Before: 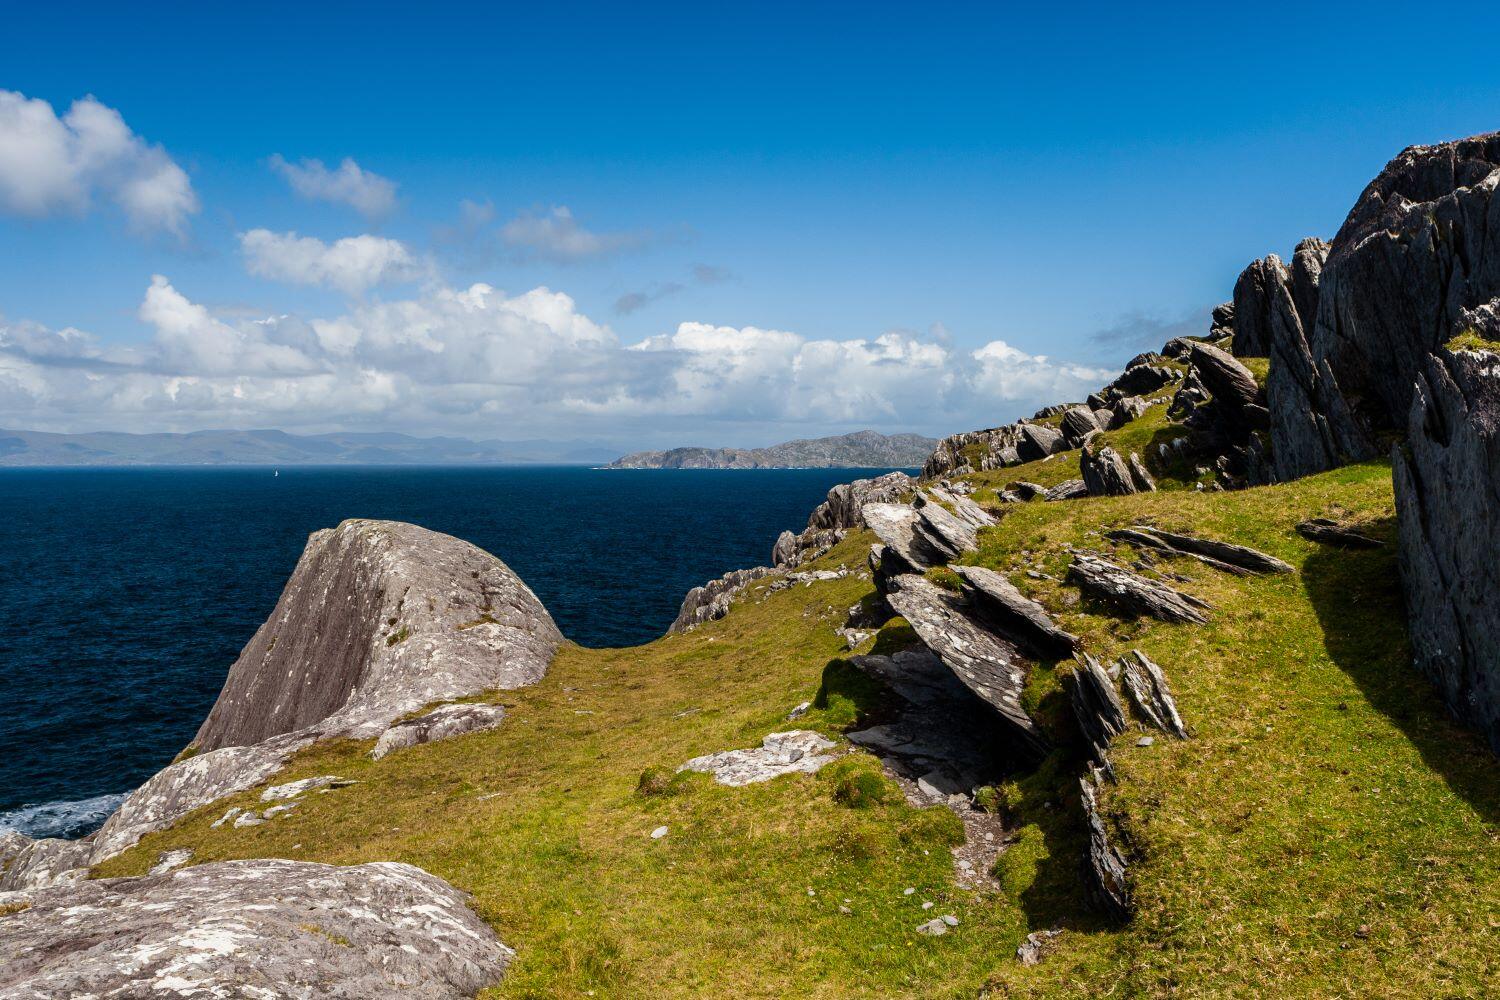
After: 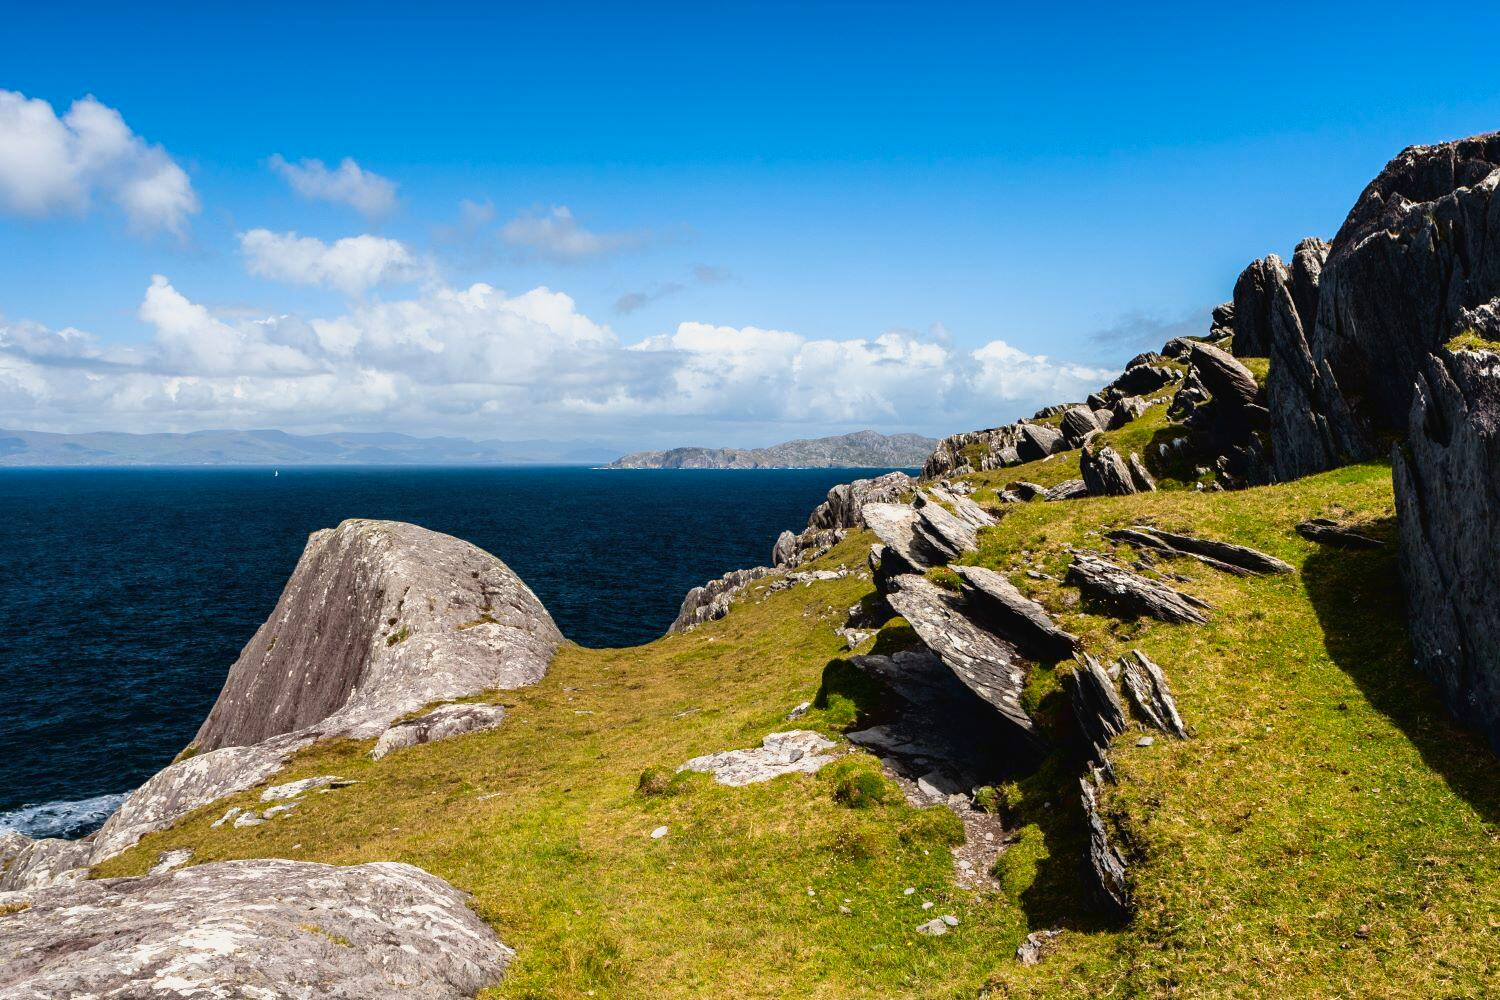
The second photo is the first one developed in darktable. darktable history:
tone curve: curves: ch0 [(0, 0.021) (0.049, 0.044) (0.152, 0.14) (0.328, 0.377) (0.473, 0.543) (0.663, 0.734) (0.84, 0.899) (1, 0.969)]; ch1 [(0, 0) (0.302, 0.331) (0.427, 0.433) (0.472, 0.47) (0.502, 0.503) (0.527, 0.524) (0.564, 0.591) (0.602, 0.632) (0.677, 0.701) (0.859, 0.885) (1, 1)]; ch2 [(0, 0) (0.33, 0.301) (0.447, 0.44) (0.487, 0.496) (0.502, 0.516) (0.535, 0.563) (0.565, 0.6) (0.618, 0.629) (1, 1)], color space Lab, linked channels, preserve colors none
exposure: compensate exposure bias true, compensate highlight preservation false
